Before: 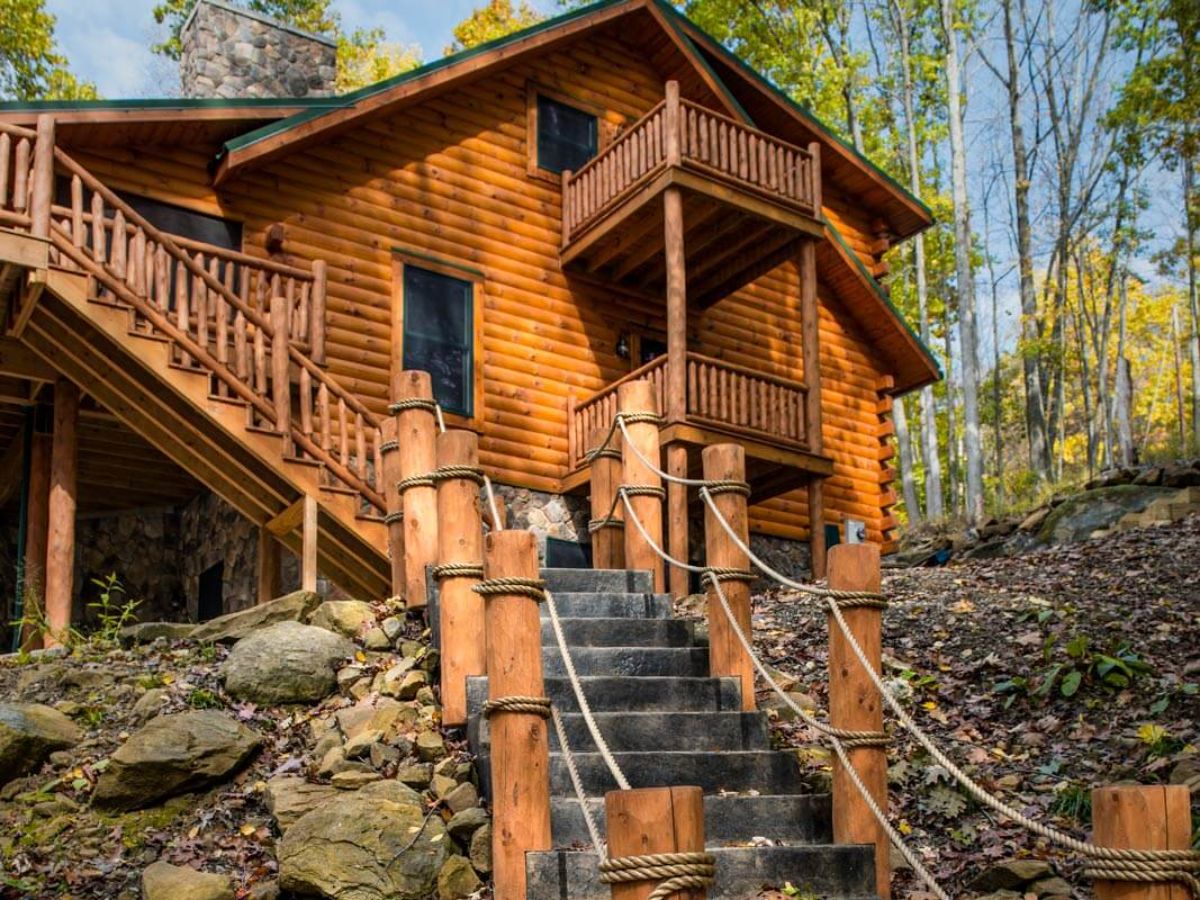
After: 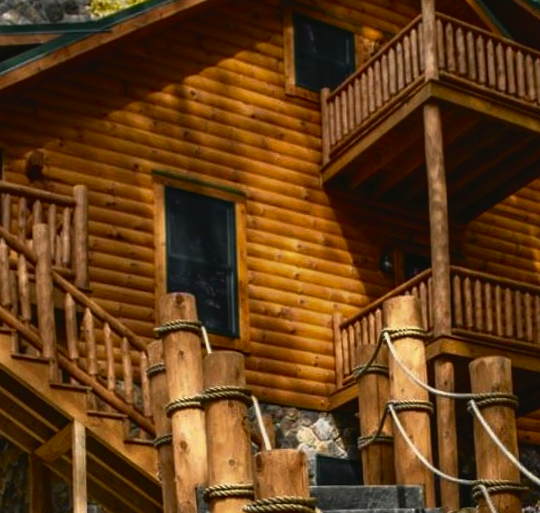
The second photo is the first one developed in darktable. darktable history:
bloom: size 9%, threshold 100%, strength 7%
tone curve: curves: ch0 [(0, 0.03) (0.113, 0.087) (0.207, 0.184) (0.515, 0.612) (0.712, 0.793) (1, 0.946)]; ch1 [(0, 0) (0.172, 0.123) (0.317, 0.279) (0.407, 0.401) (0.476, 0.482) (0.505, 0.499) (0.534, 0.534) (0.632, 0.645) (0.726, 0.745) (1, 1)]; ch2 [(0, 0) (0.411, 0.424) (0.476, 0.492) (0.521, 0.524) (0.541, 0.559) (0.65, 0.699) (1, 1)], color space Lab, independent channels, preserve colors none
shadows and highlights: shadows 24.5, highlights -78.15, soften with gaussian
base curve: curves: ch0 [(0, 0) (0.564, 0.291) (0.802, 0.731) (1, 1)]
crop: left 20.248%, top 10.86%, right 35.675%, bottom 34.321%
rotate and perspective: rotation -1.77°, lens shift (horizontal) 0.004, automatic cropping off
